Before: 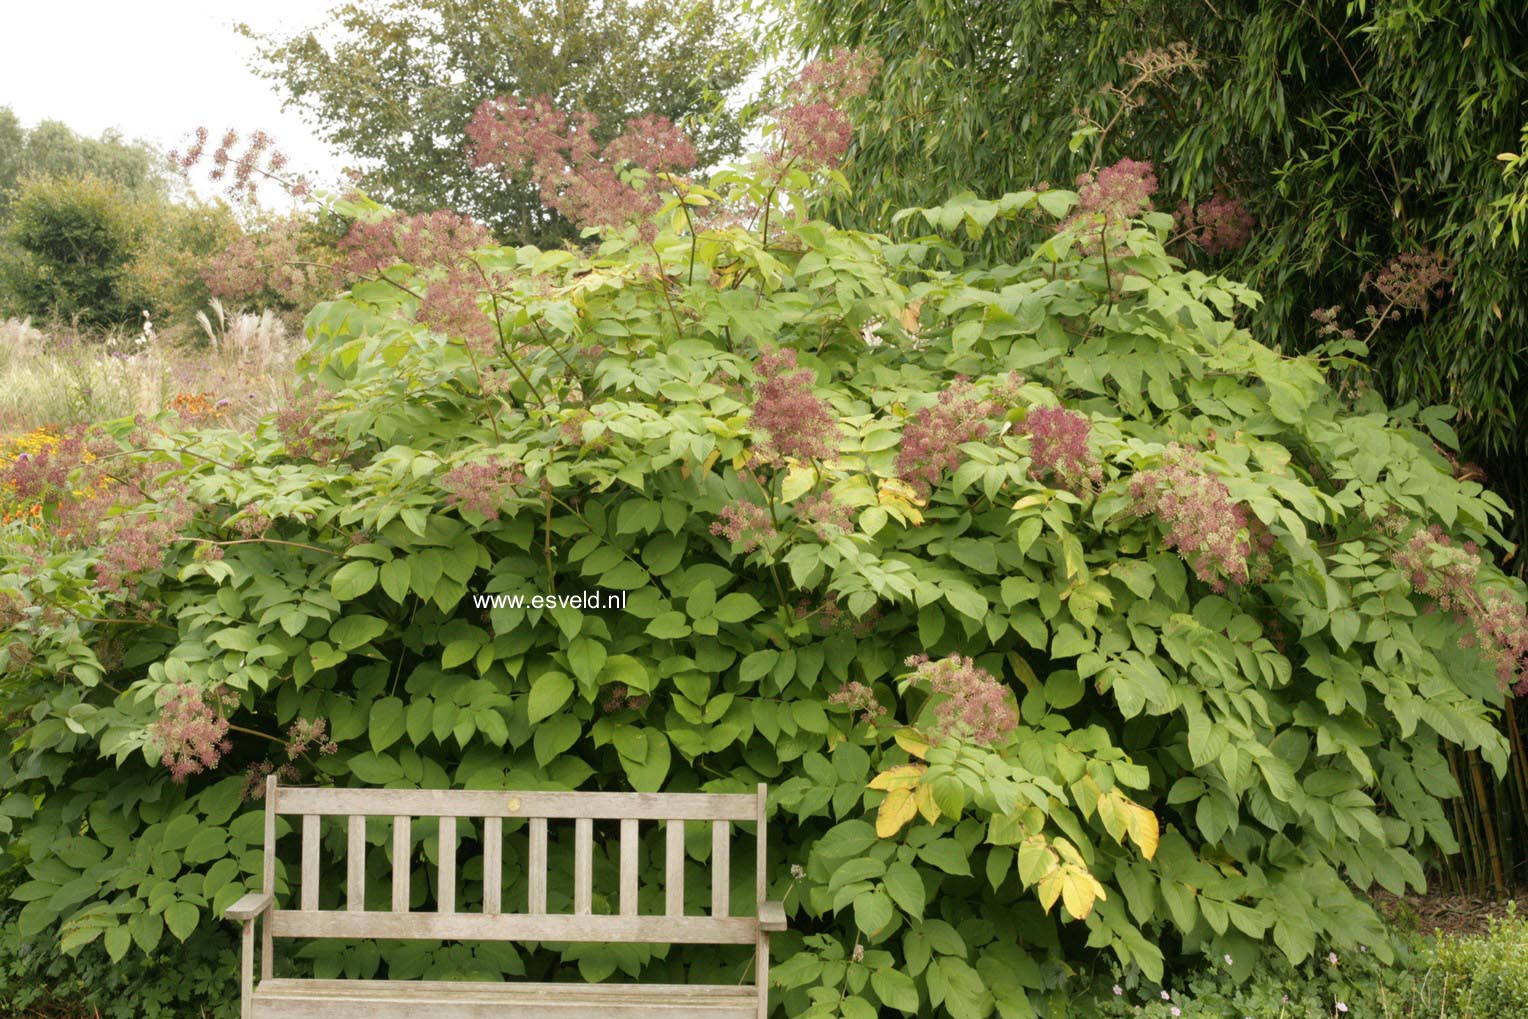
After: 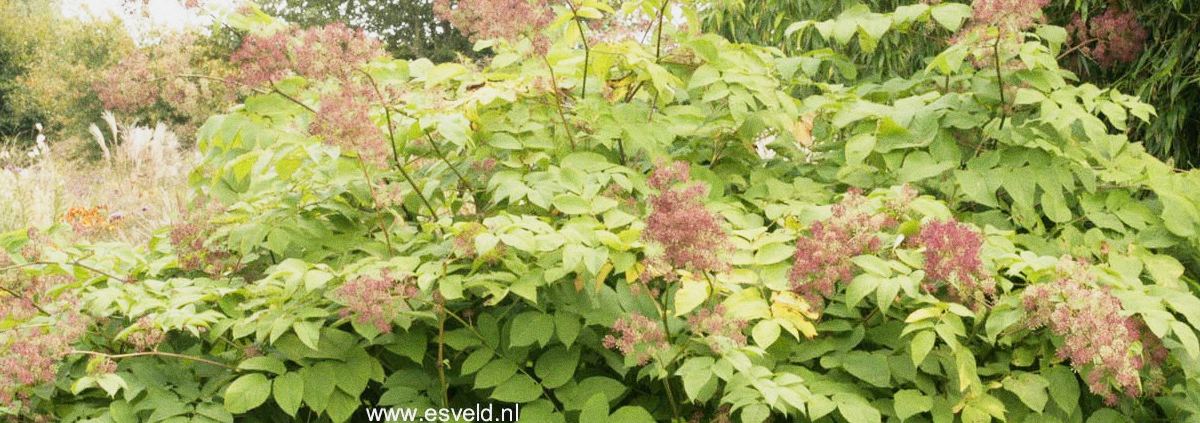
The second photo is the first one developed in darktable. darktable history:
grain: coarseness 0.09 ISO
crop: left 7.036%, top 18.398%, right 14.379%, bottom 40.043%
base curve: curves: ch0 [(0, 0) (0.088, 0.125) (0.176, 0.251) (0.354, 0.501) (0.613, 0.749) (1, 0.877)], preserve colors none
